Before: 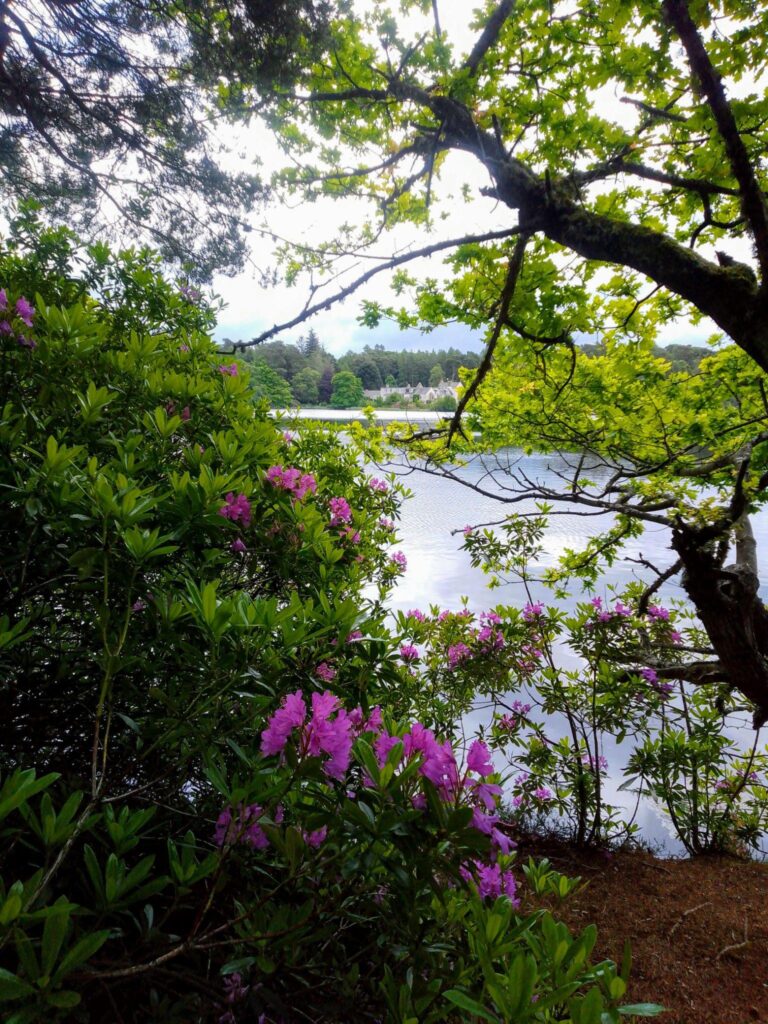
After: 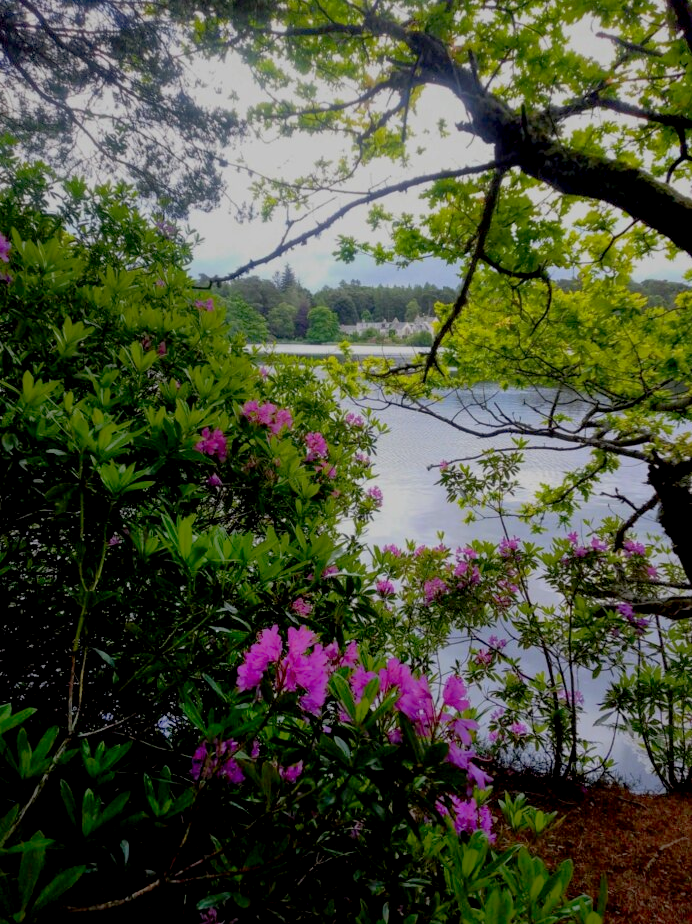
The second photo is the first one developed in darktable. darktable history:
crop: left 3.242%, top 6.405%, right 6.641%, bottom 3.306%
shadows and highlights: on, module defaults
exposure: black level correction 0.009, exposure -0.614 EV, compensate exposure bias true, compensate highlight preservation false
